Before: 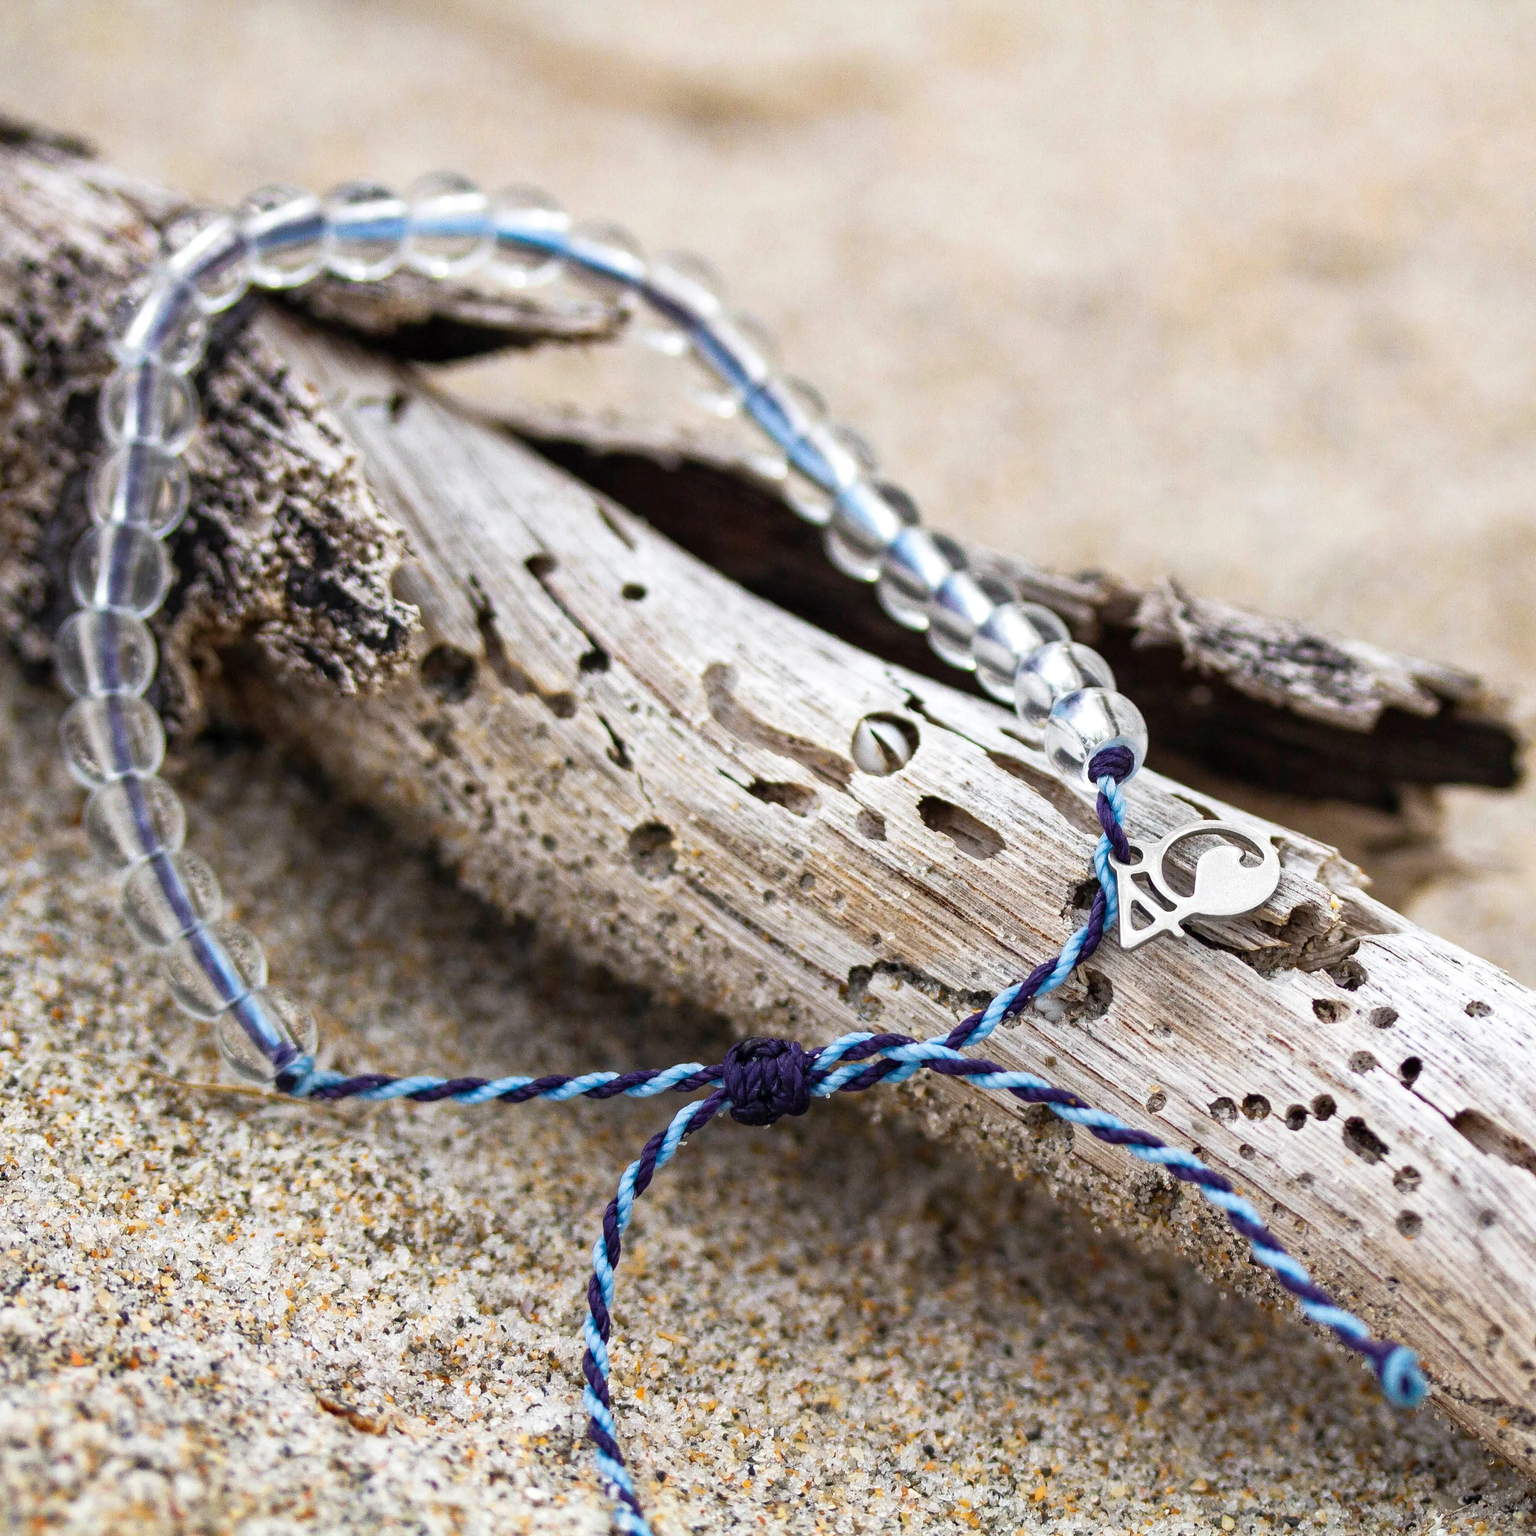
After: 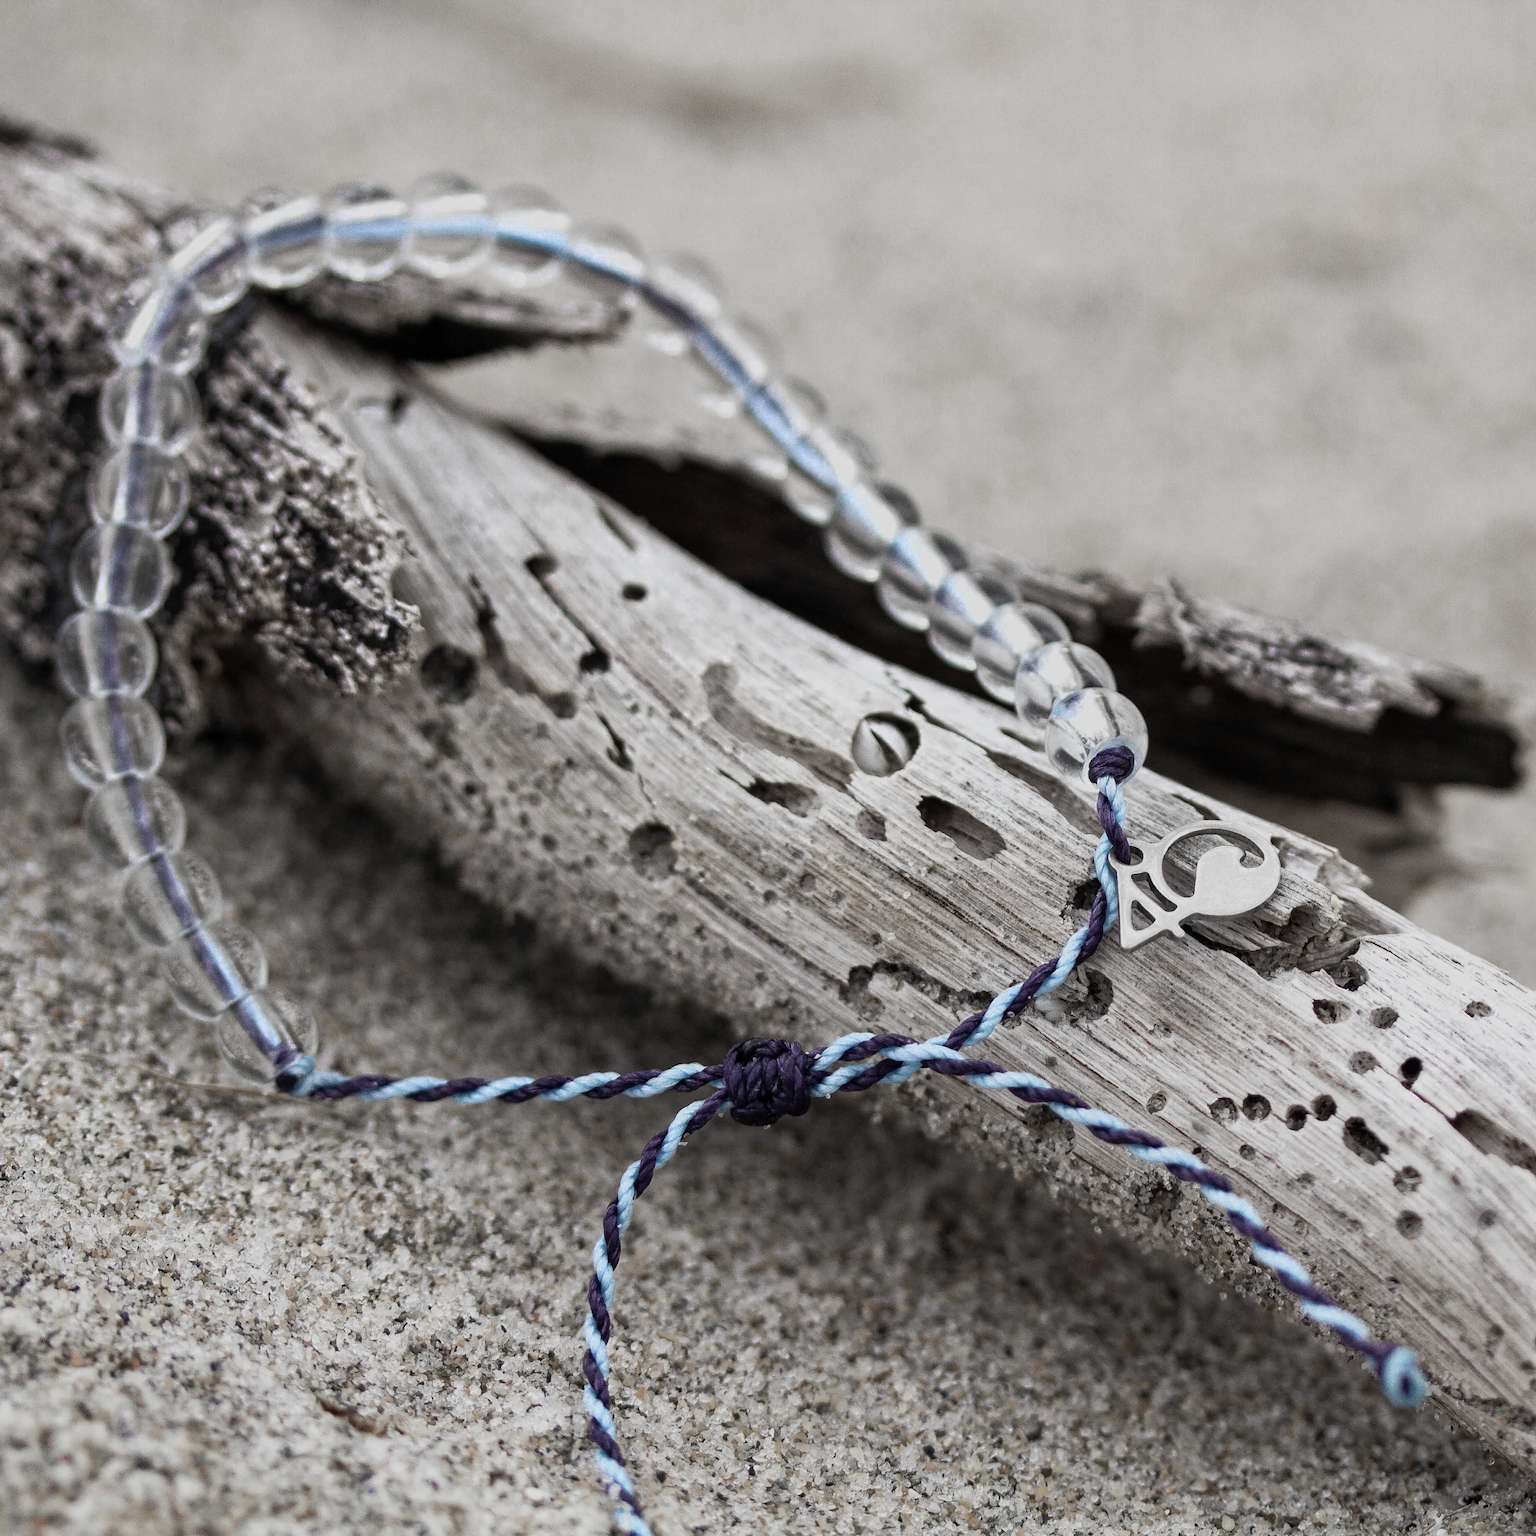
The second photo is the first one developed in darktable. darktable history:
exposure: exposure -0.492 EV, compensate highlight preservation false
color zones: curves: ch0 [(0, 0.613) (0.01, 0.613) (0.245, 0.448) (0.498, 0.529) (0.642, 0.665) (0.879, 0.777) (0.99, 0.613)]; ch1 [(0, 0.272) (0.219, 0.127) (0.724, 0.346)]
